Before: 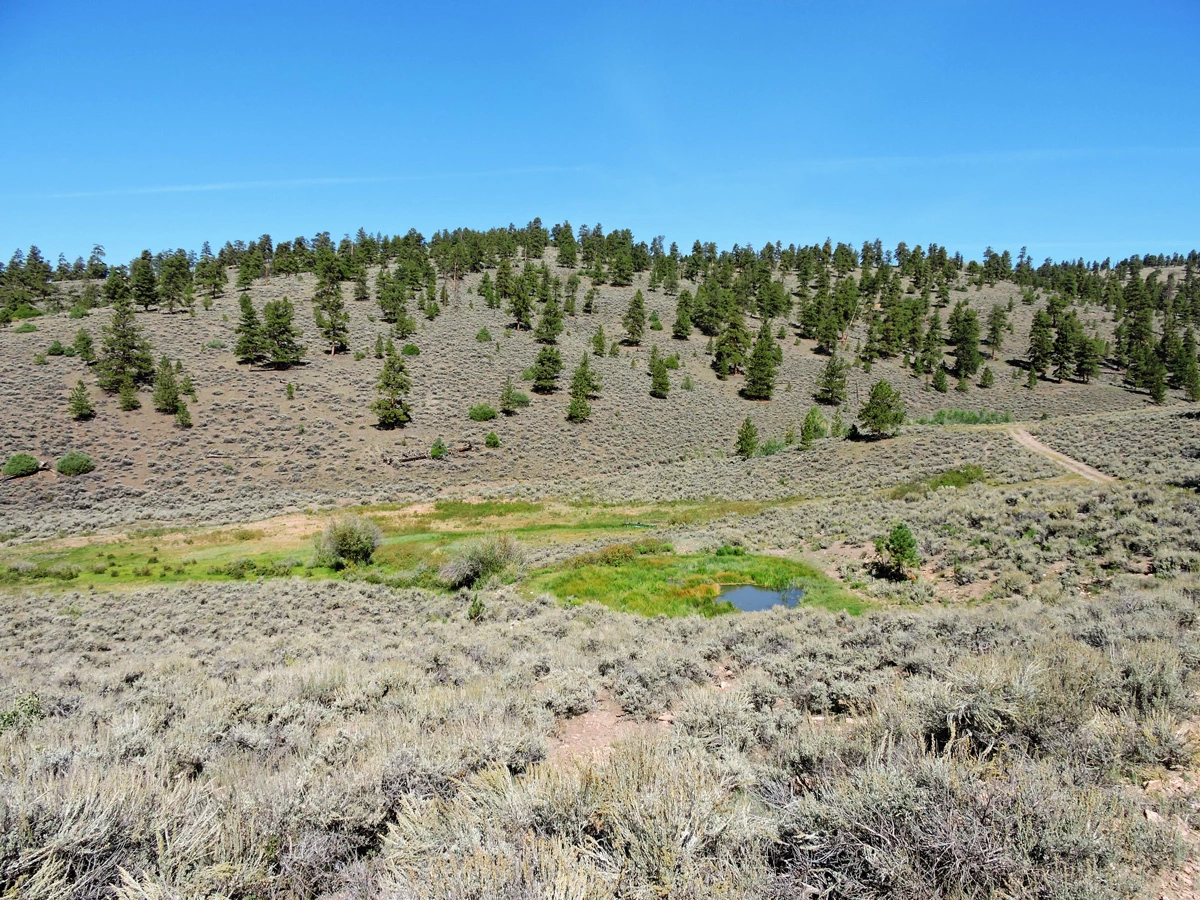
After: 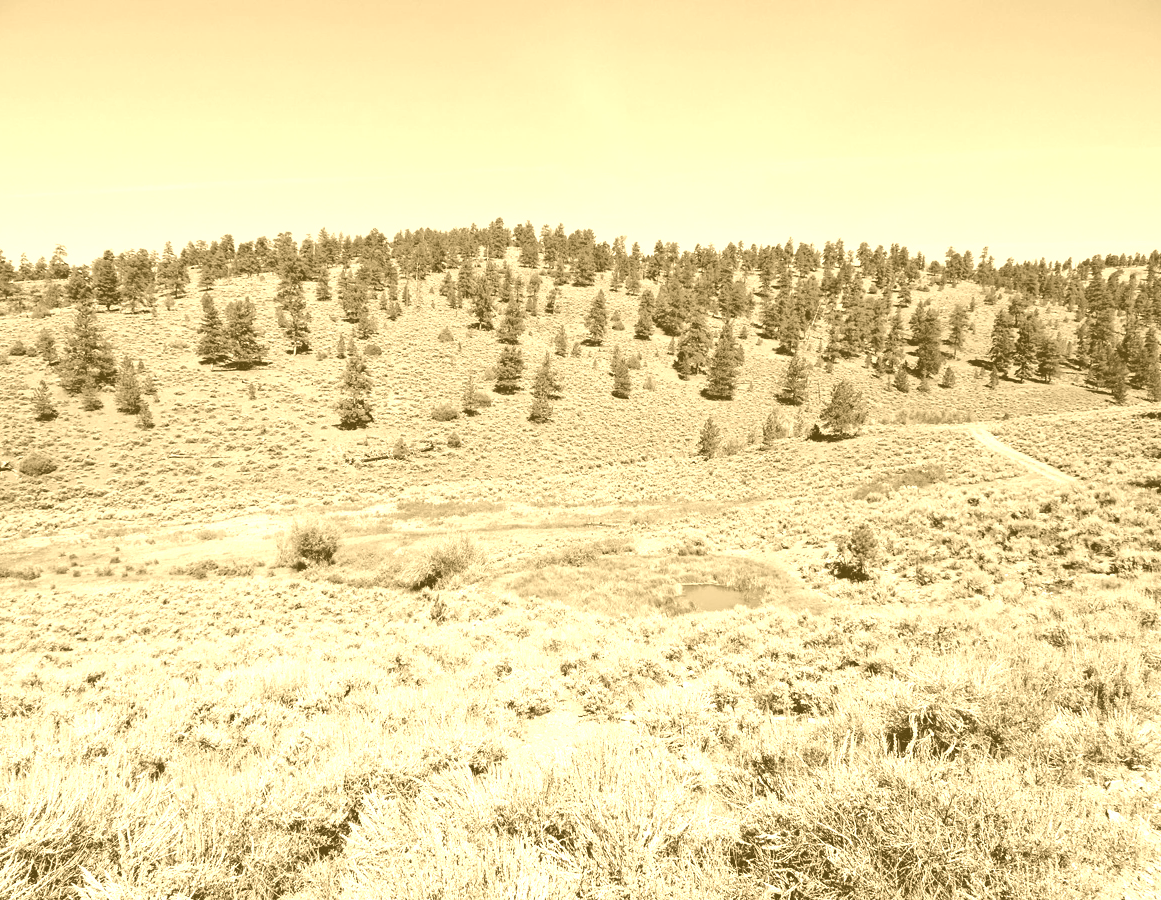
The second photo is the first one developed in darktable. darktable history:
crop and rotate: left 3.238%
colorize: hue 36°, source mix 100%
color contrast: blue-yellow contrast 0.7
